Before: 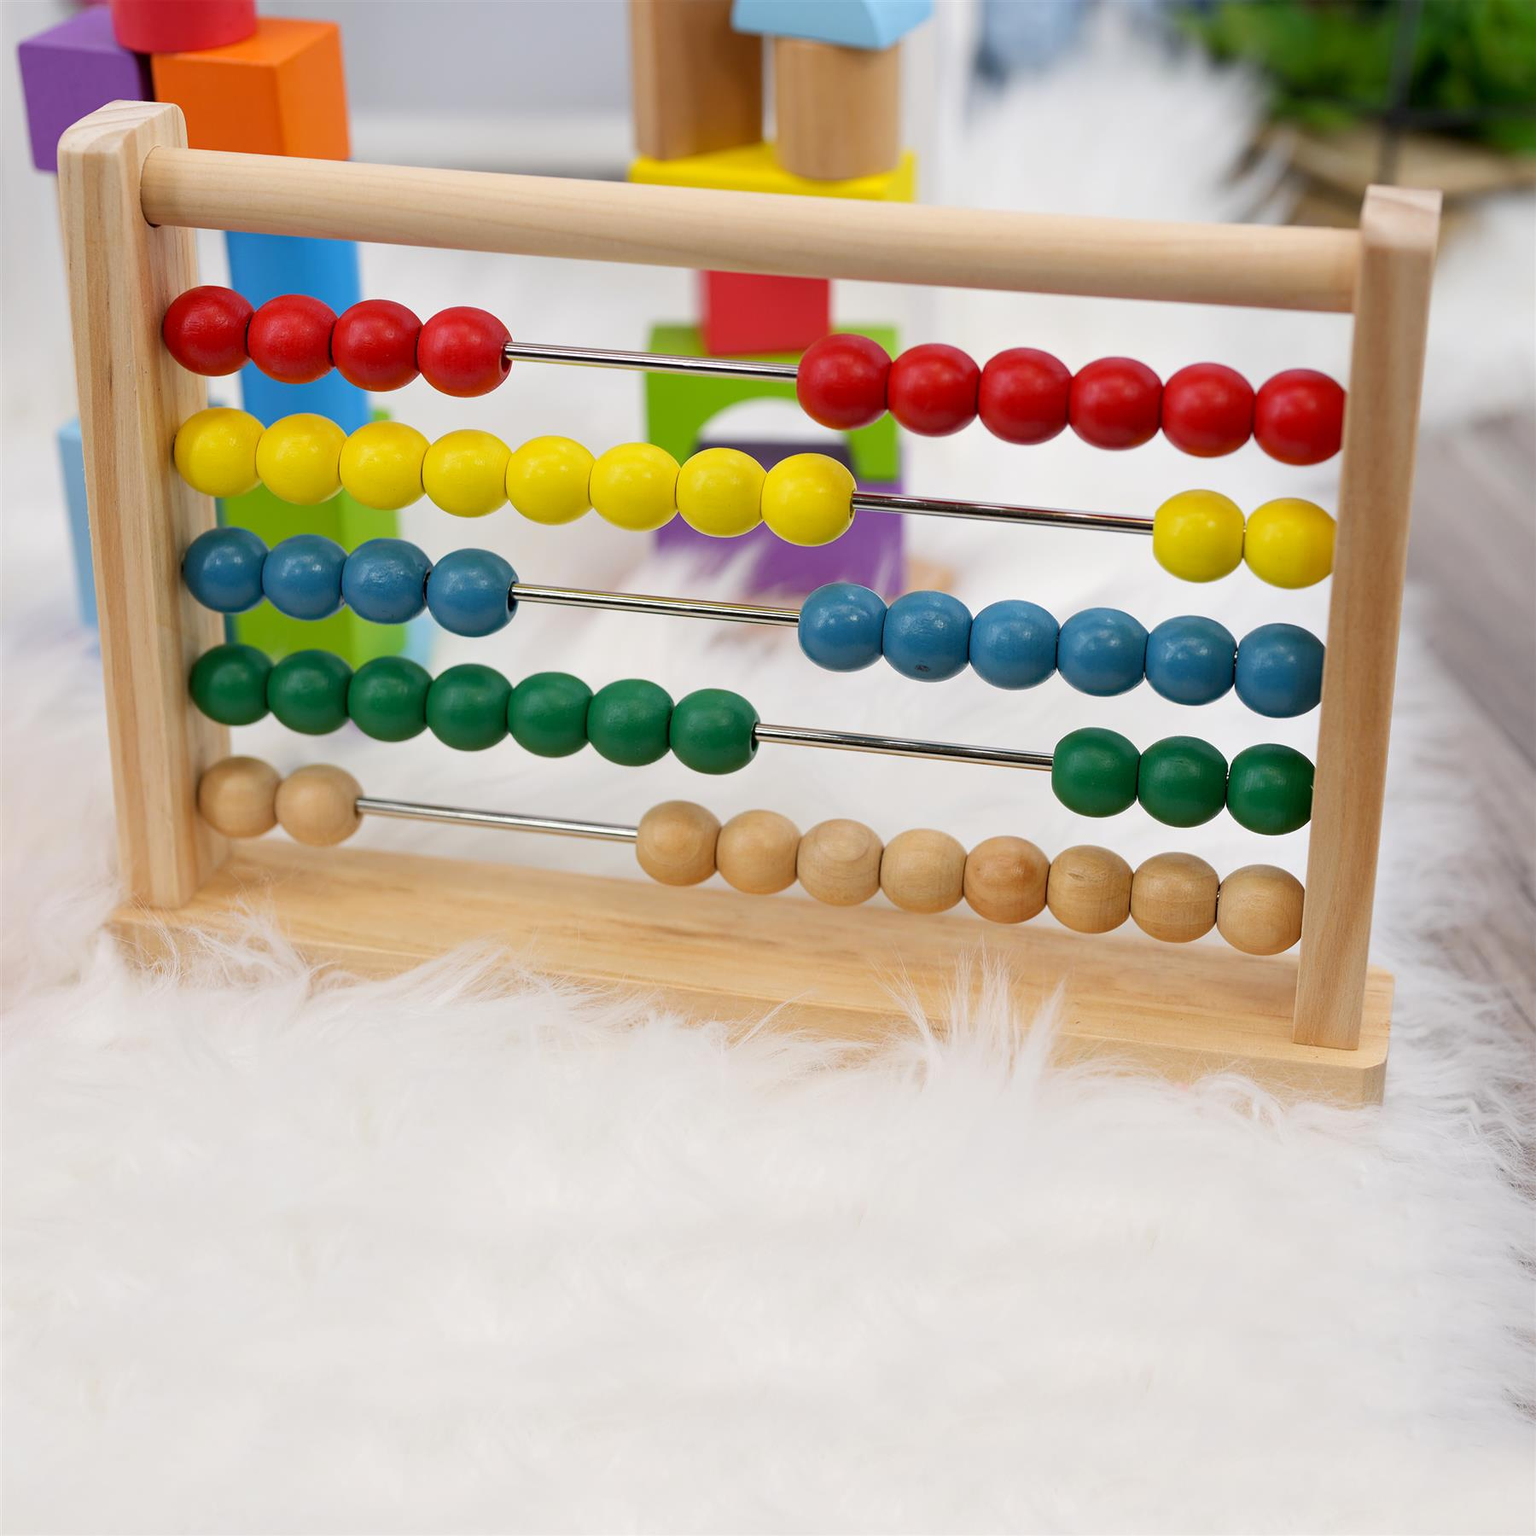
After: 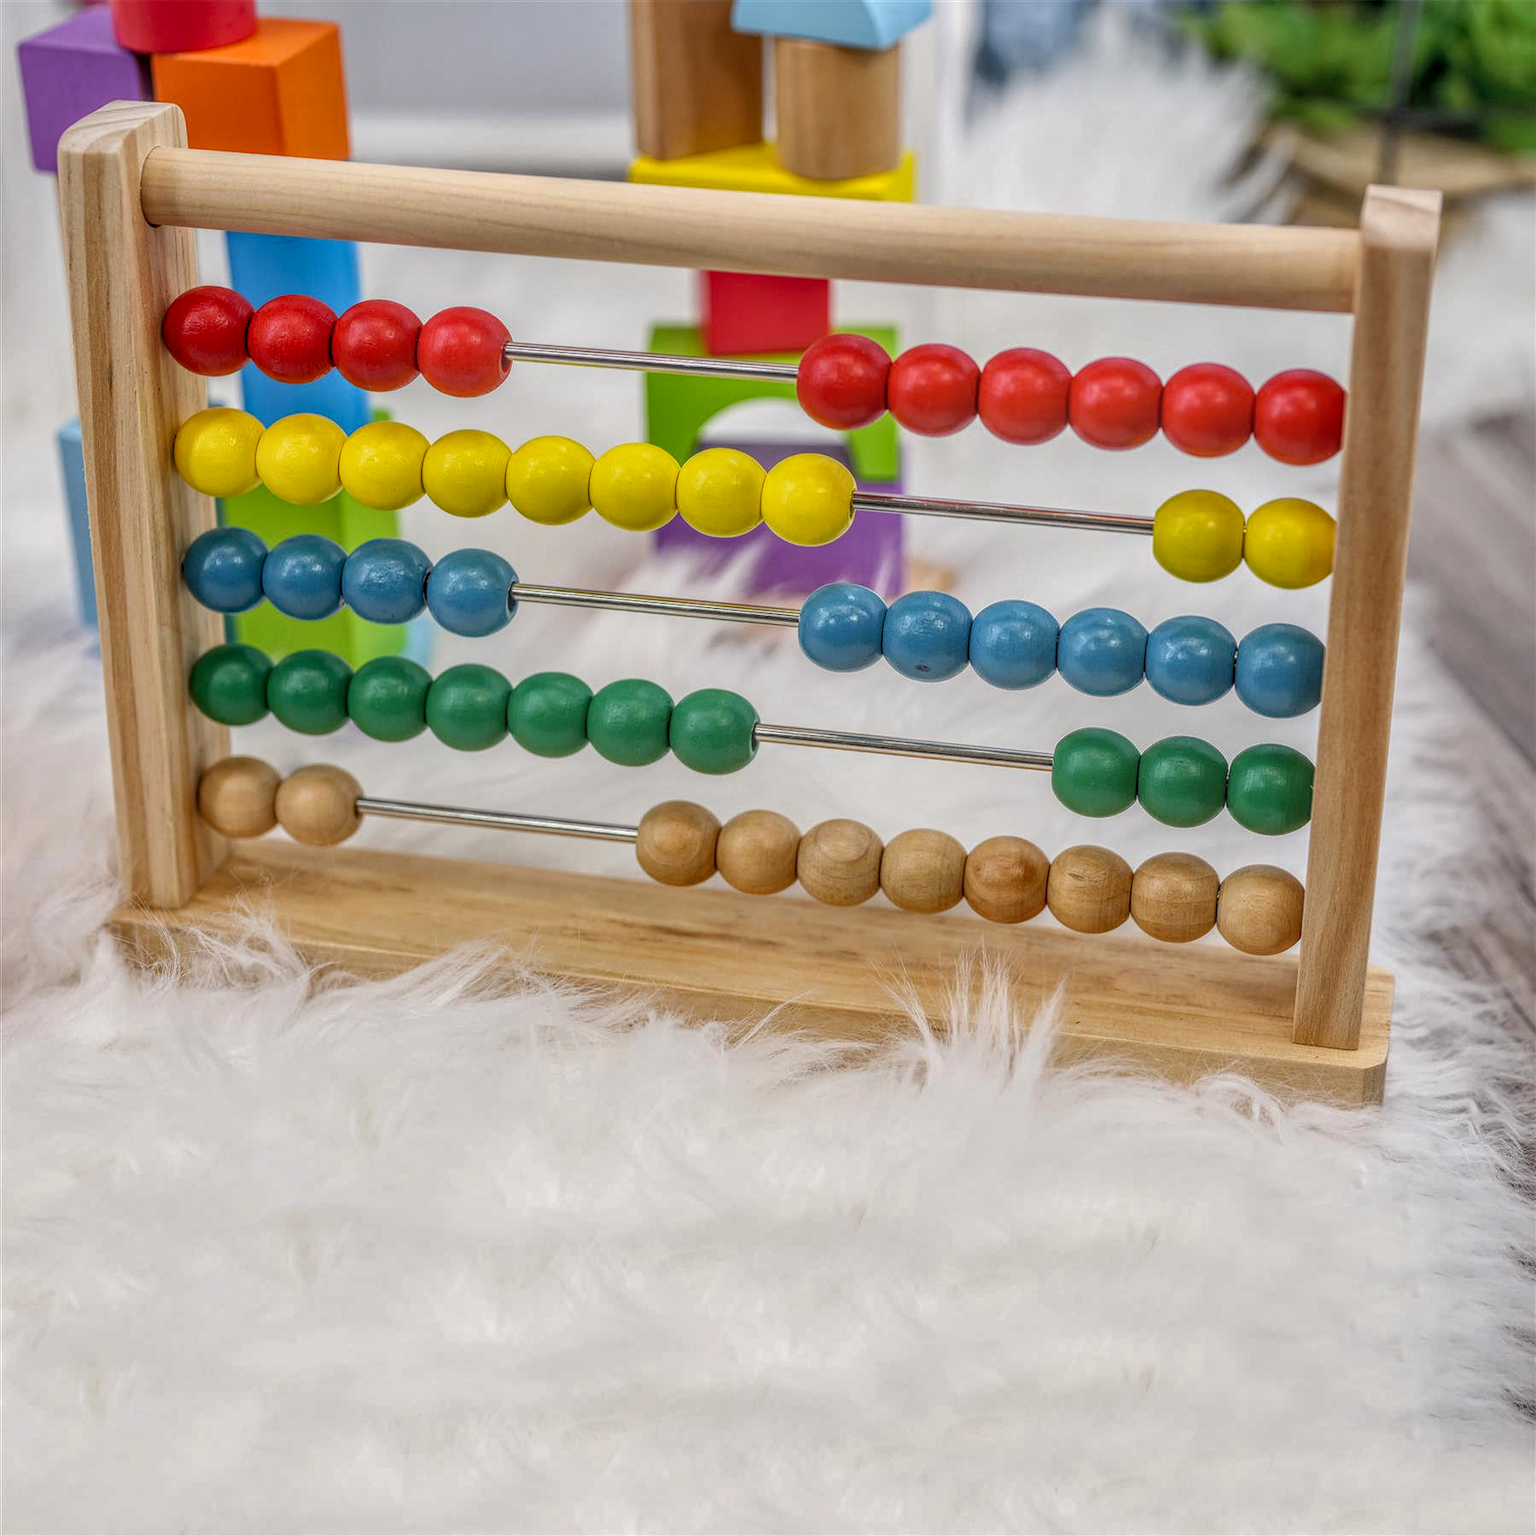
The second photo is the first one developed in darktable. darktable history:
local contrast: highlights 0%, shadows 0%, detail 200%, midtone range 0.25
shadows and highlights: shadows 60, soften with gaussian
